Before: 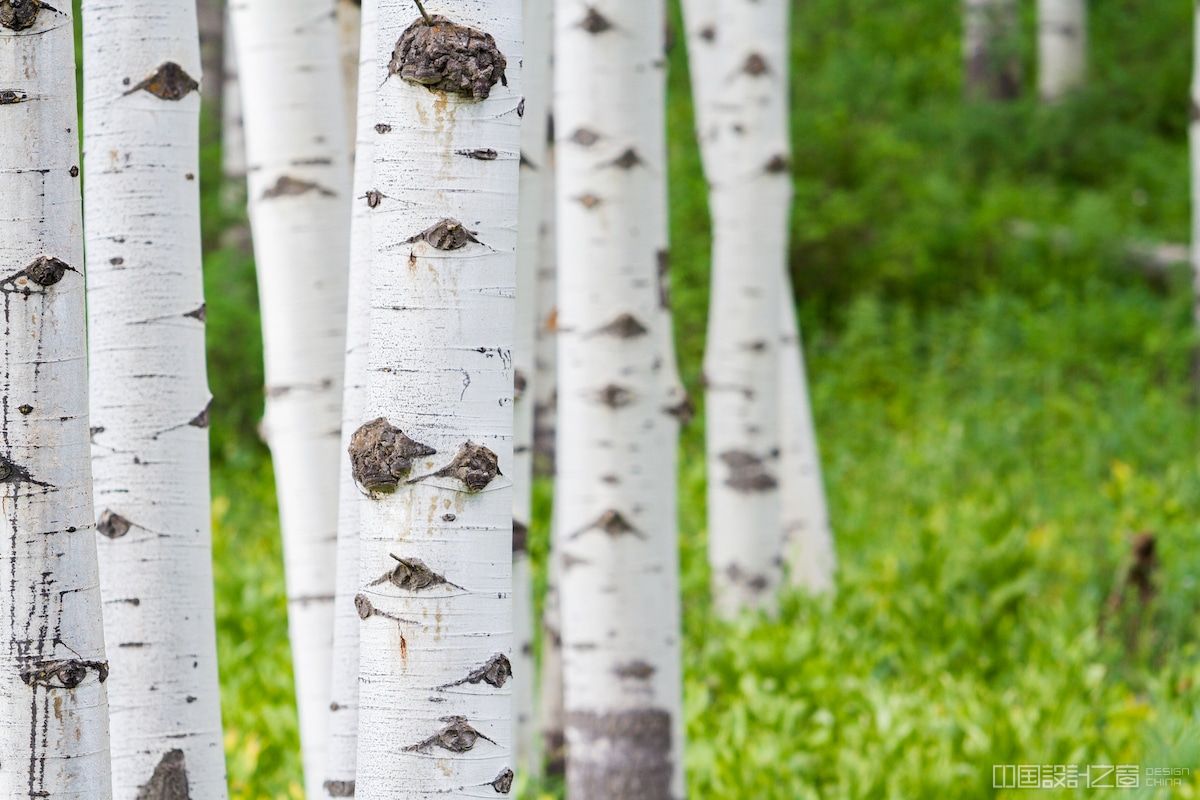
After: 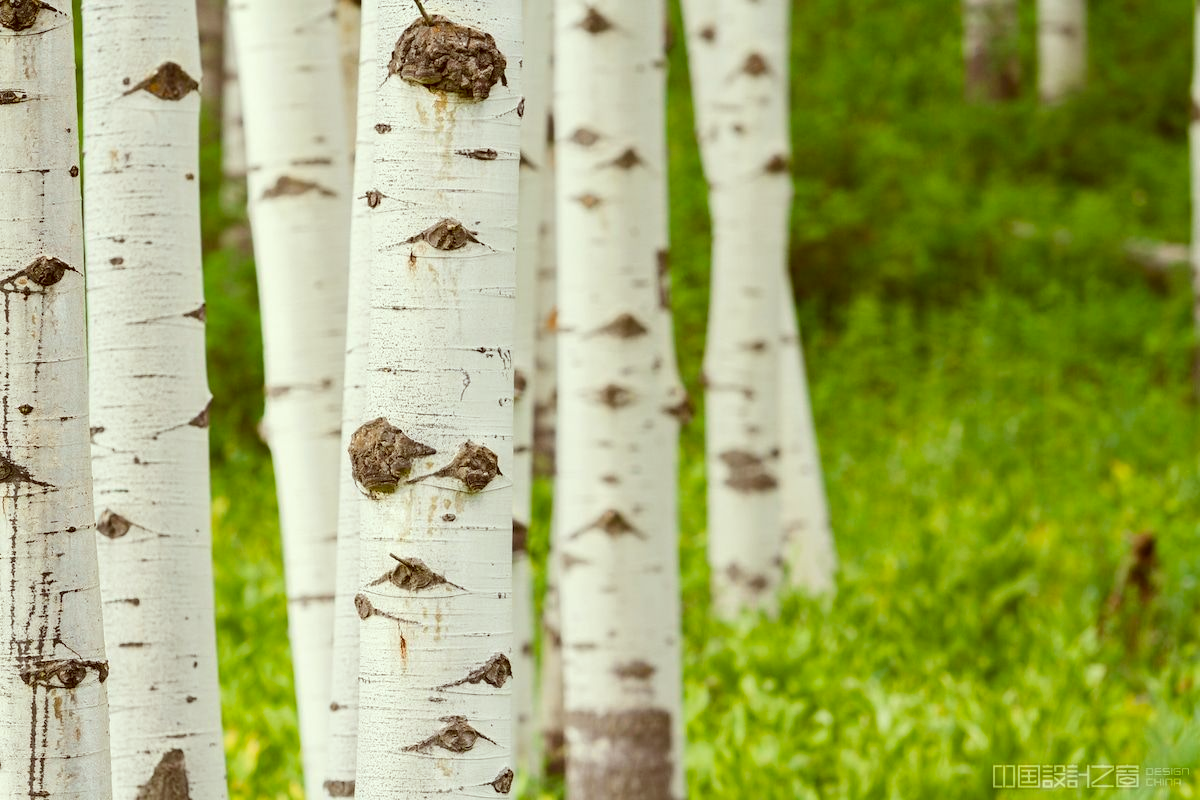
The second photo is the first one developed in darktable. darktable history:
exposure: black level correction 0, compensate exposure bias true, compensate highlight preservation false
color correction: highlights a* -5.94, highlights b* 9.48, shadows a* 10.12, shadows b* 23.94
